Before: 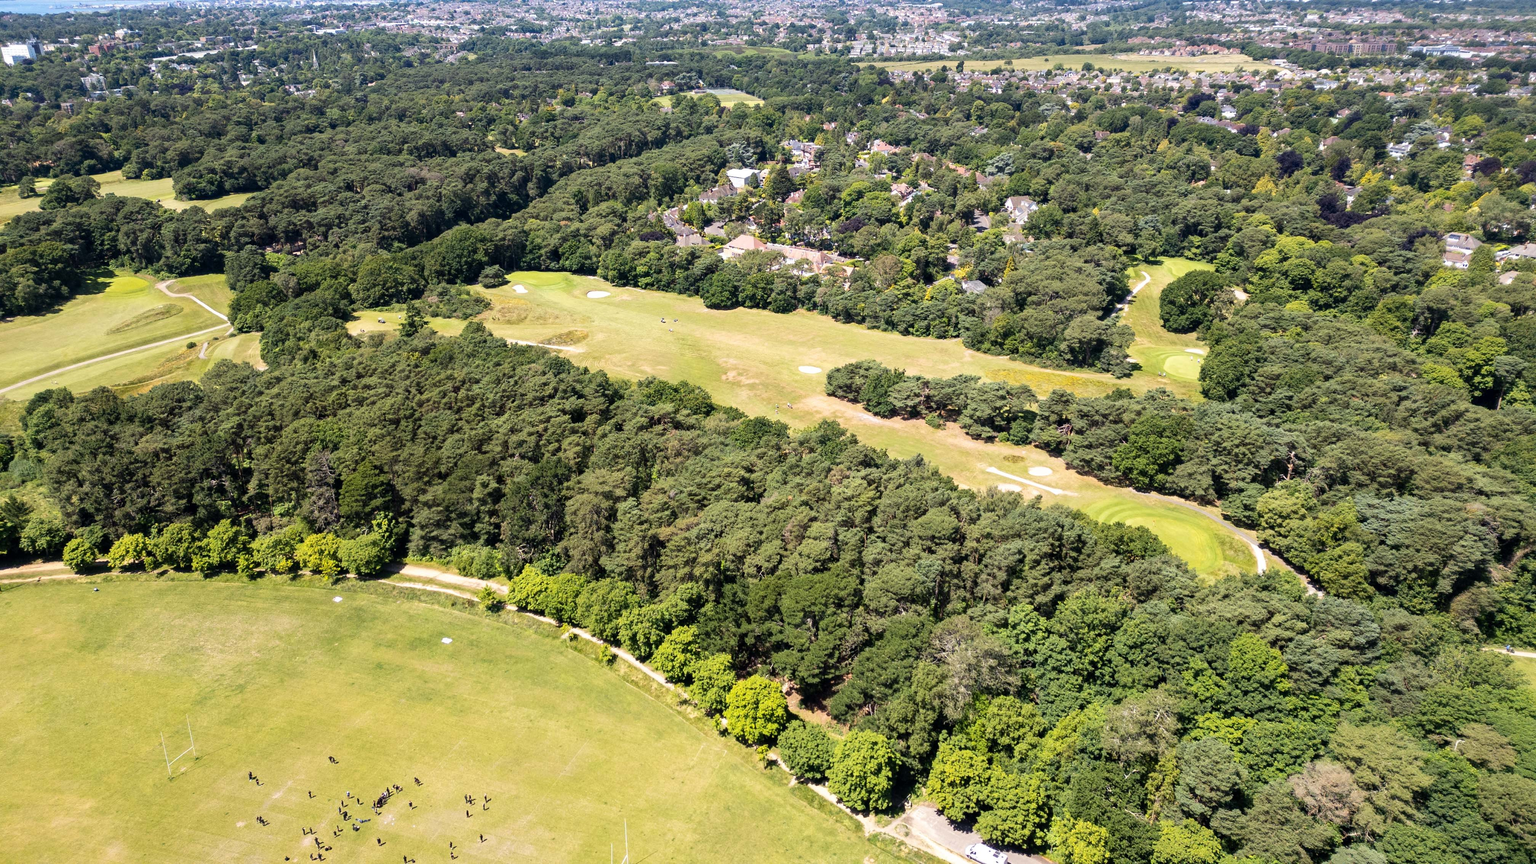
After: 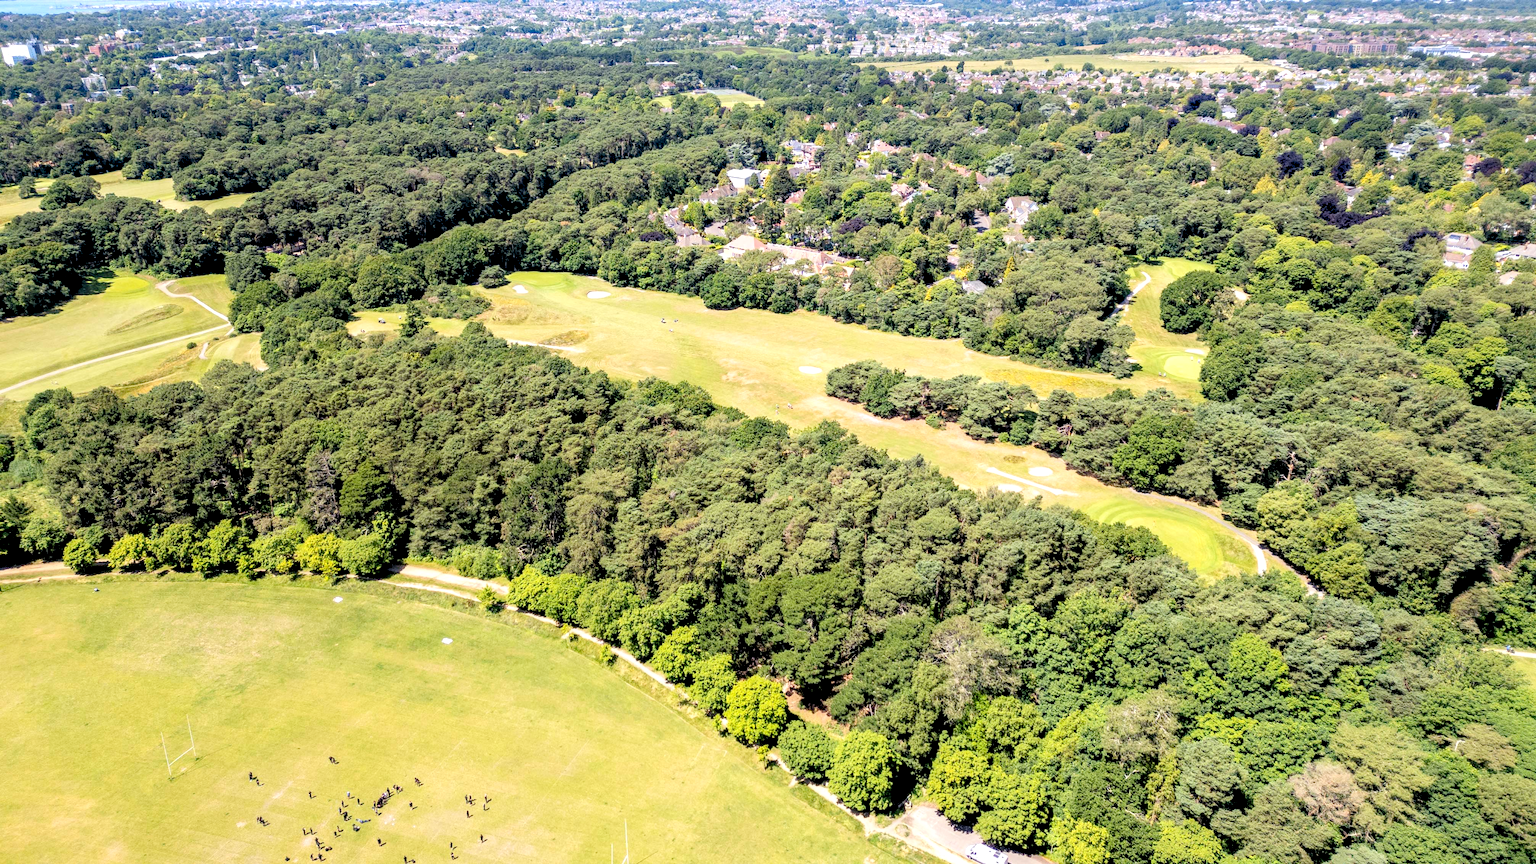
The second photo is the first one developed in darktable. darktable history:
levels: levels [0.072, 0.414, 0.976]
local contrast: highlights 25%, shadows 75%, midtone range 0.75
